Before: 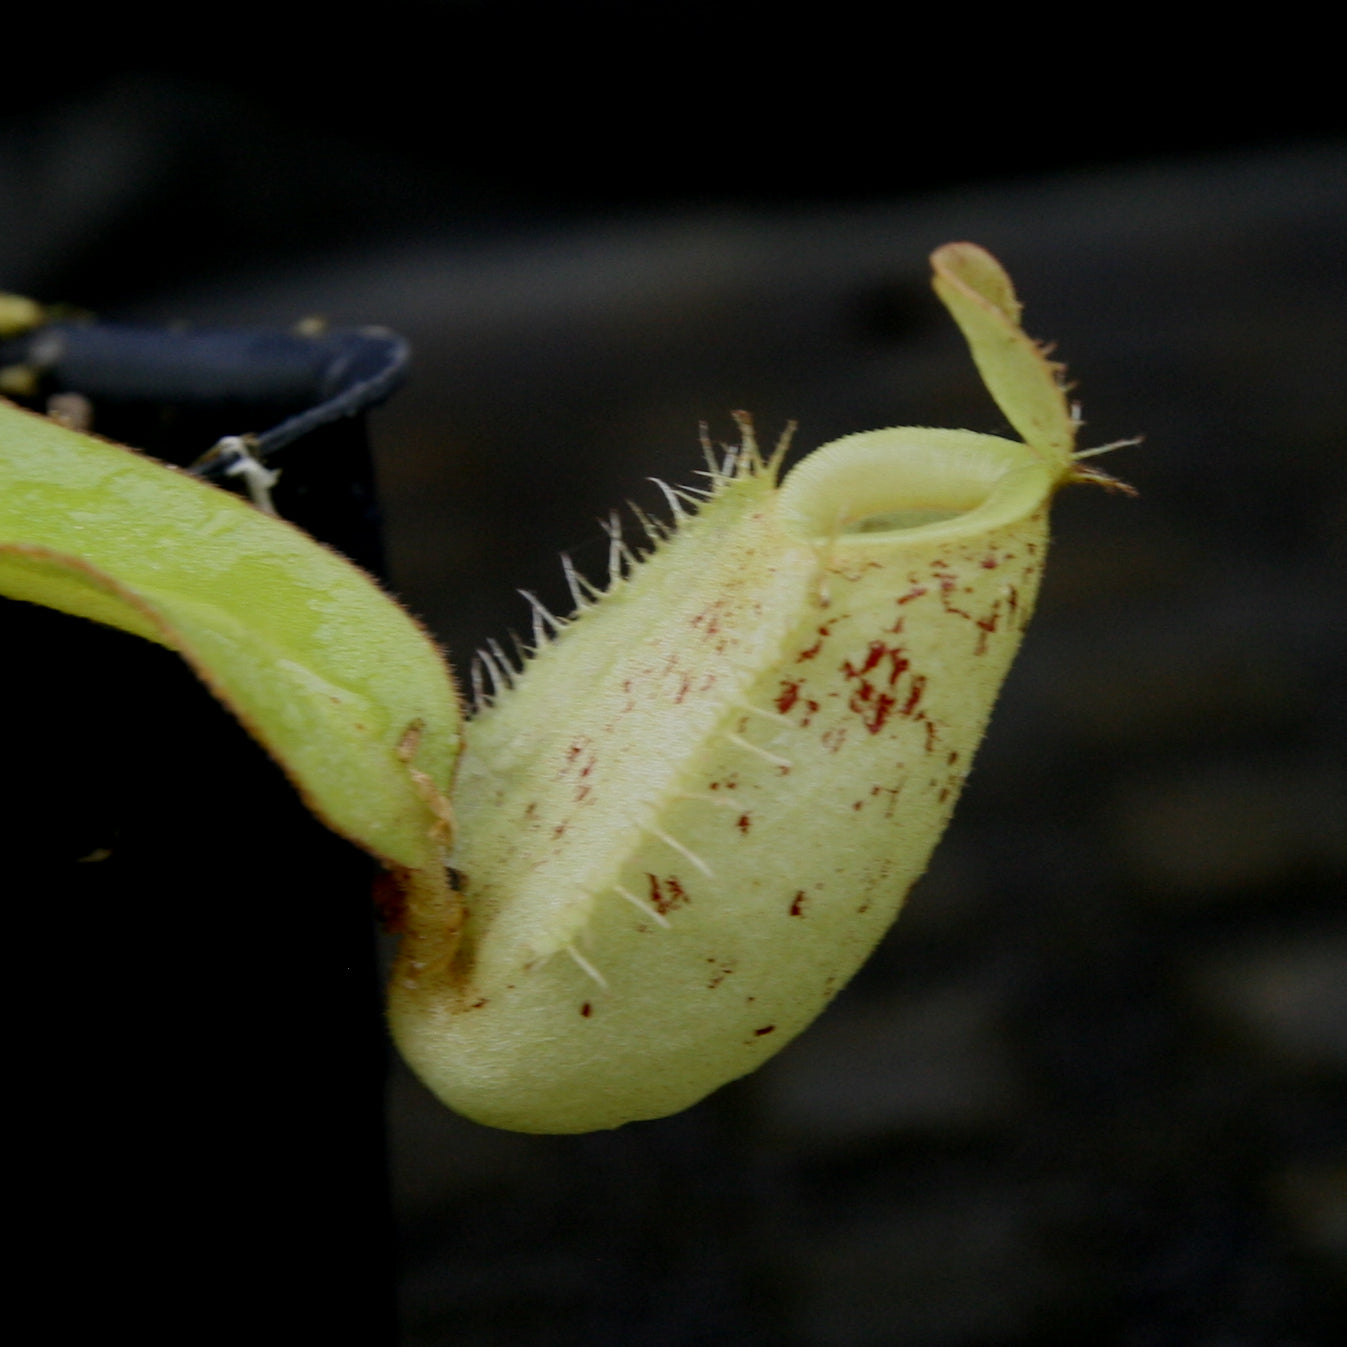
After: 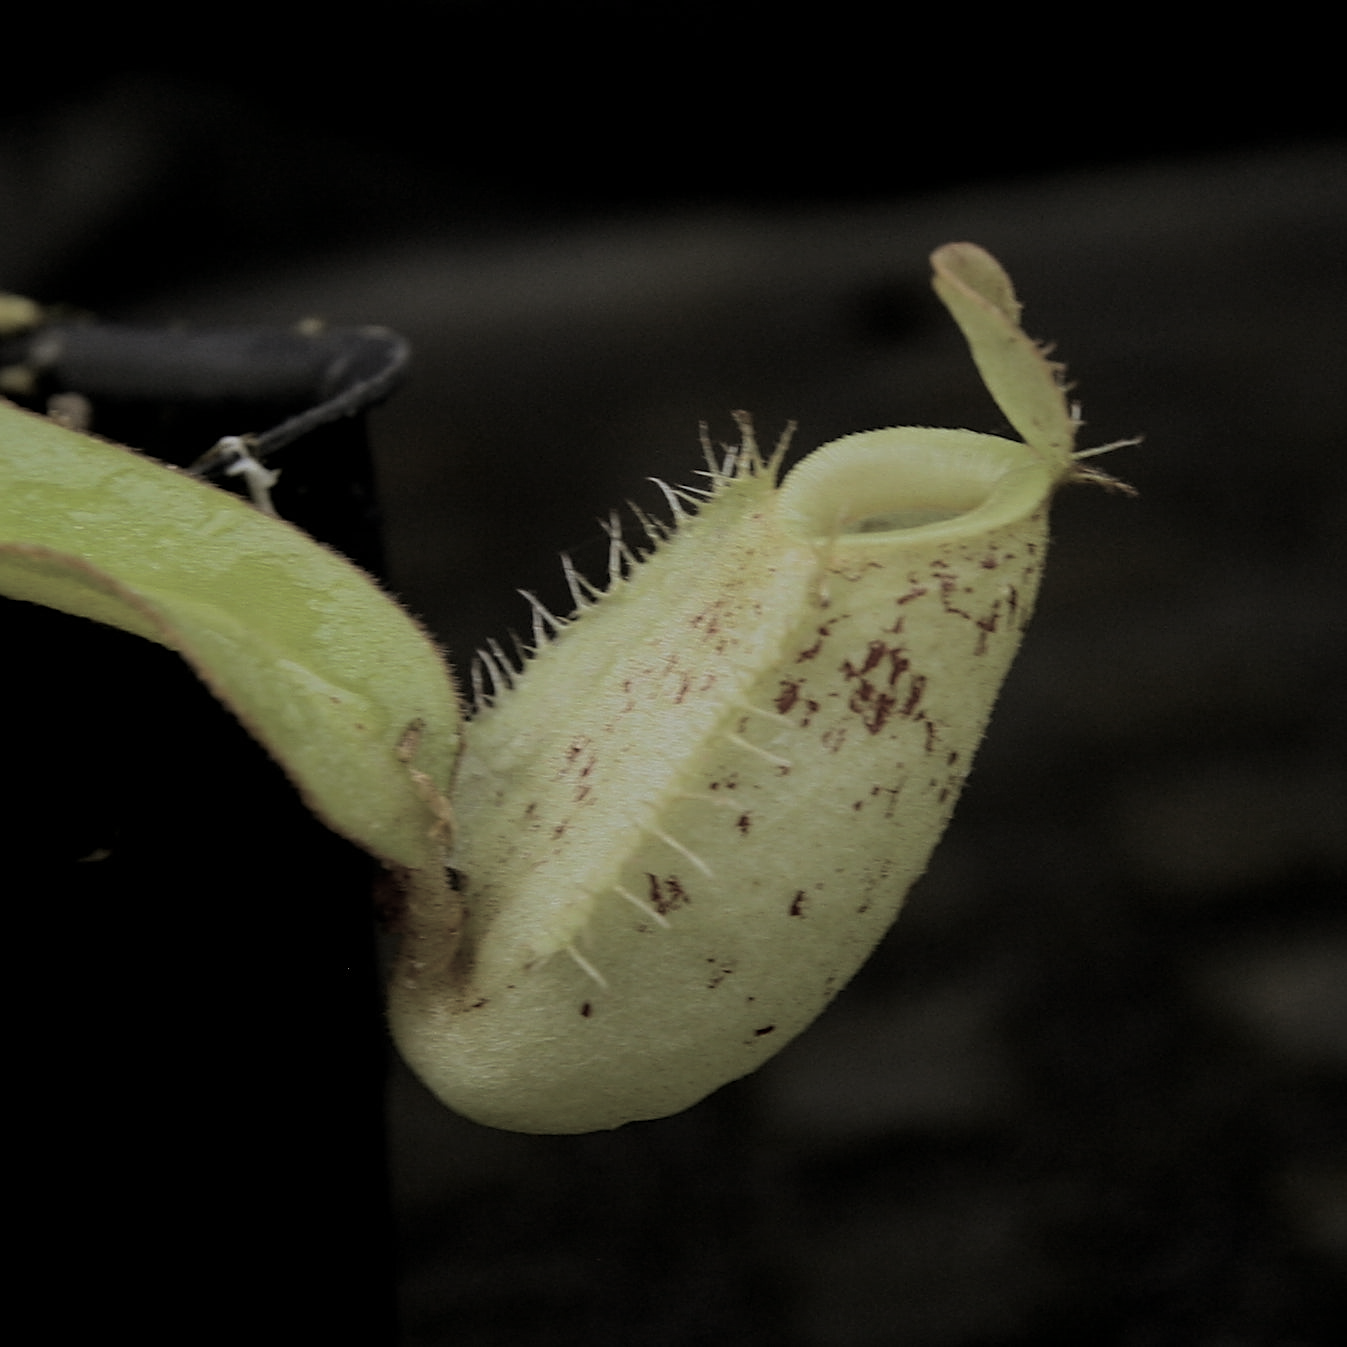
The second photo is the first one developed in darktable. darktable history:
sharpen: on, module defaults
split-toning: shadows › hue 46.8°, shadows › saturation 0.17, highlights › hue 316.8°, highlights › saturation 0.27, balance -51.82
exposure: exposure -0.293 EV, compensate highlight preservation false
